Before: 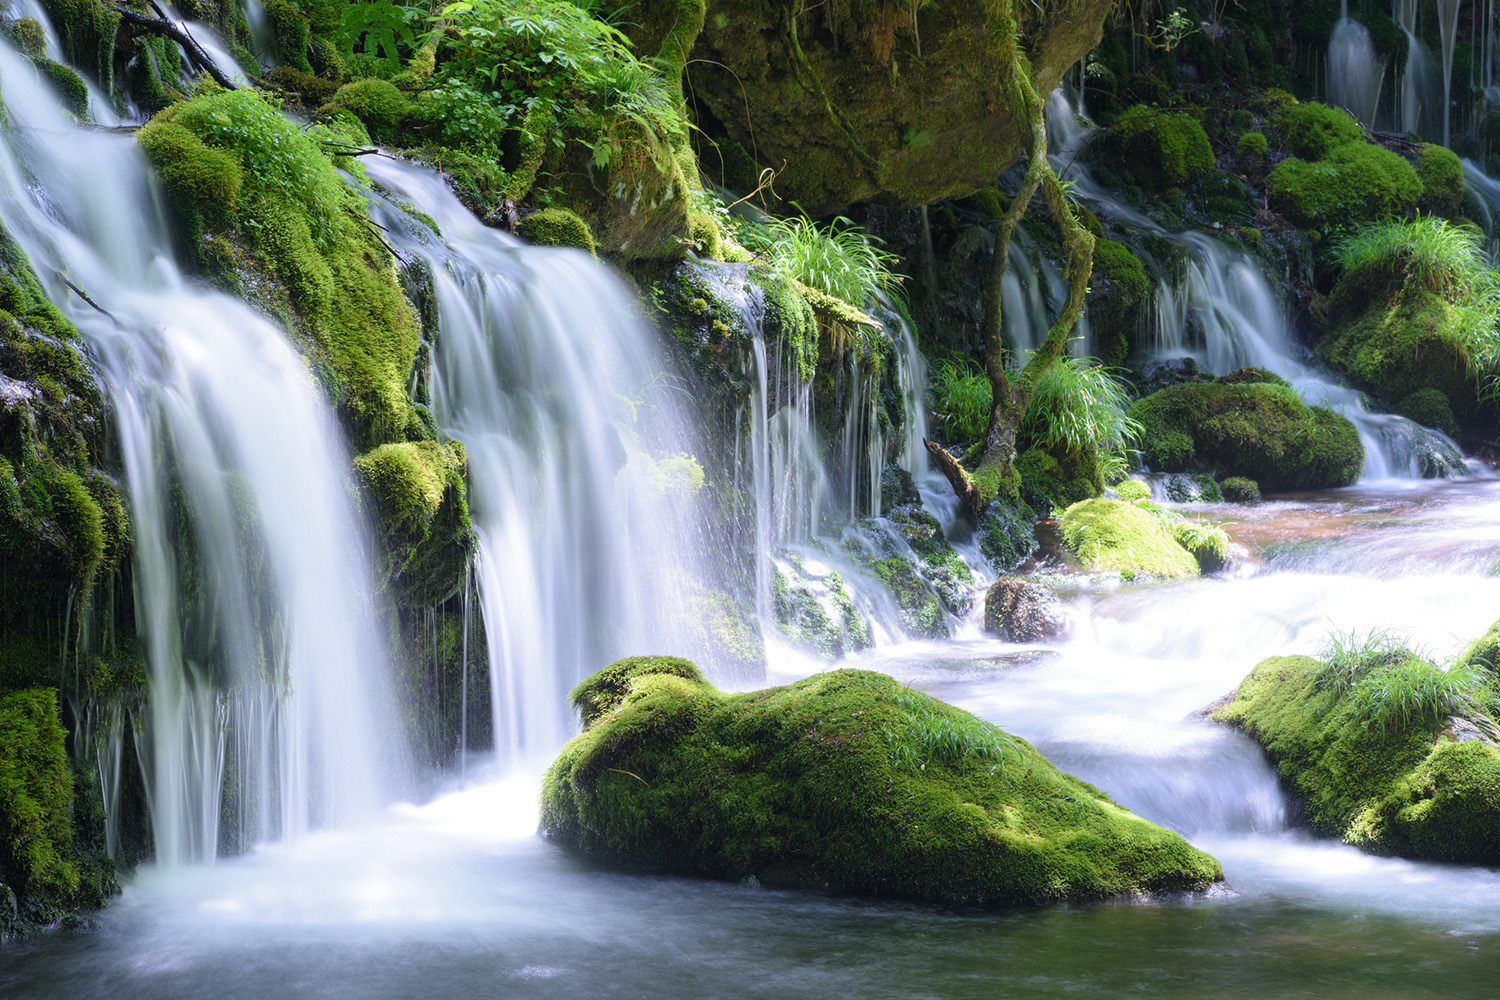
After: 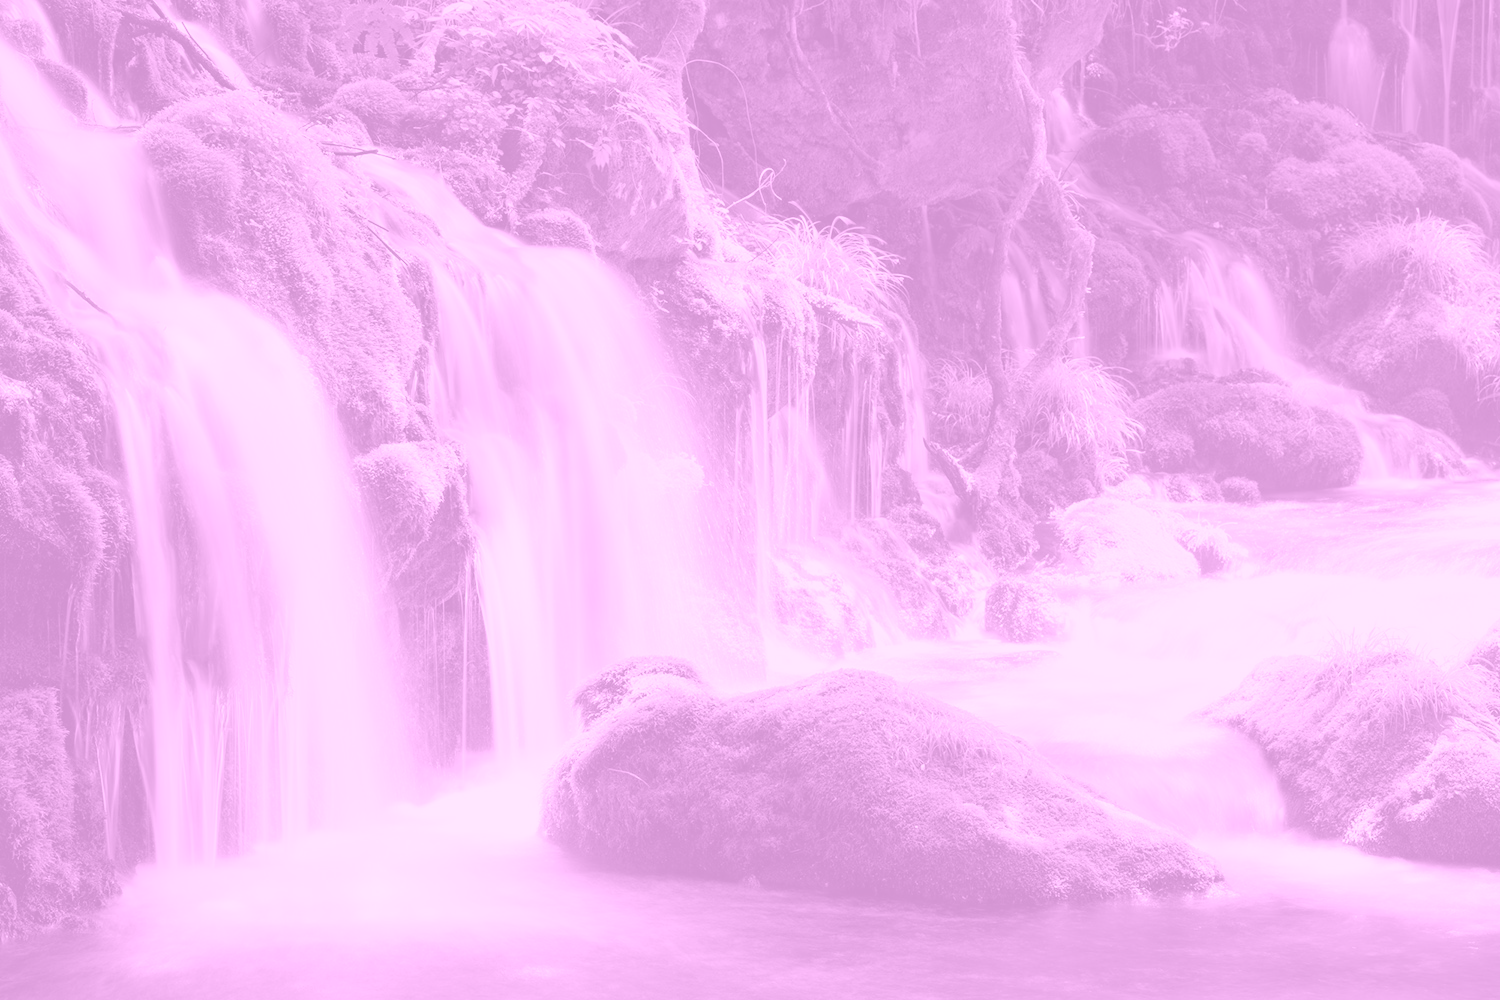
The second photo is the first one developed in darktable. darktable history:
velvia: on, module defaults
colorize: hue 331.2°, saturation 75%, source mix 30.28%, lightness 70.52%, version 1
